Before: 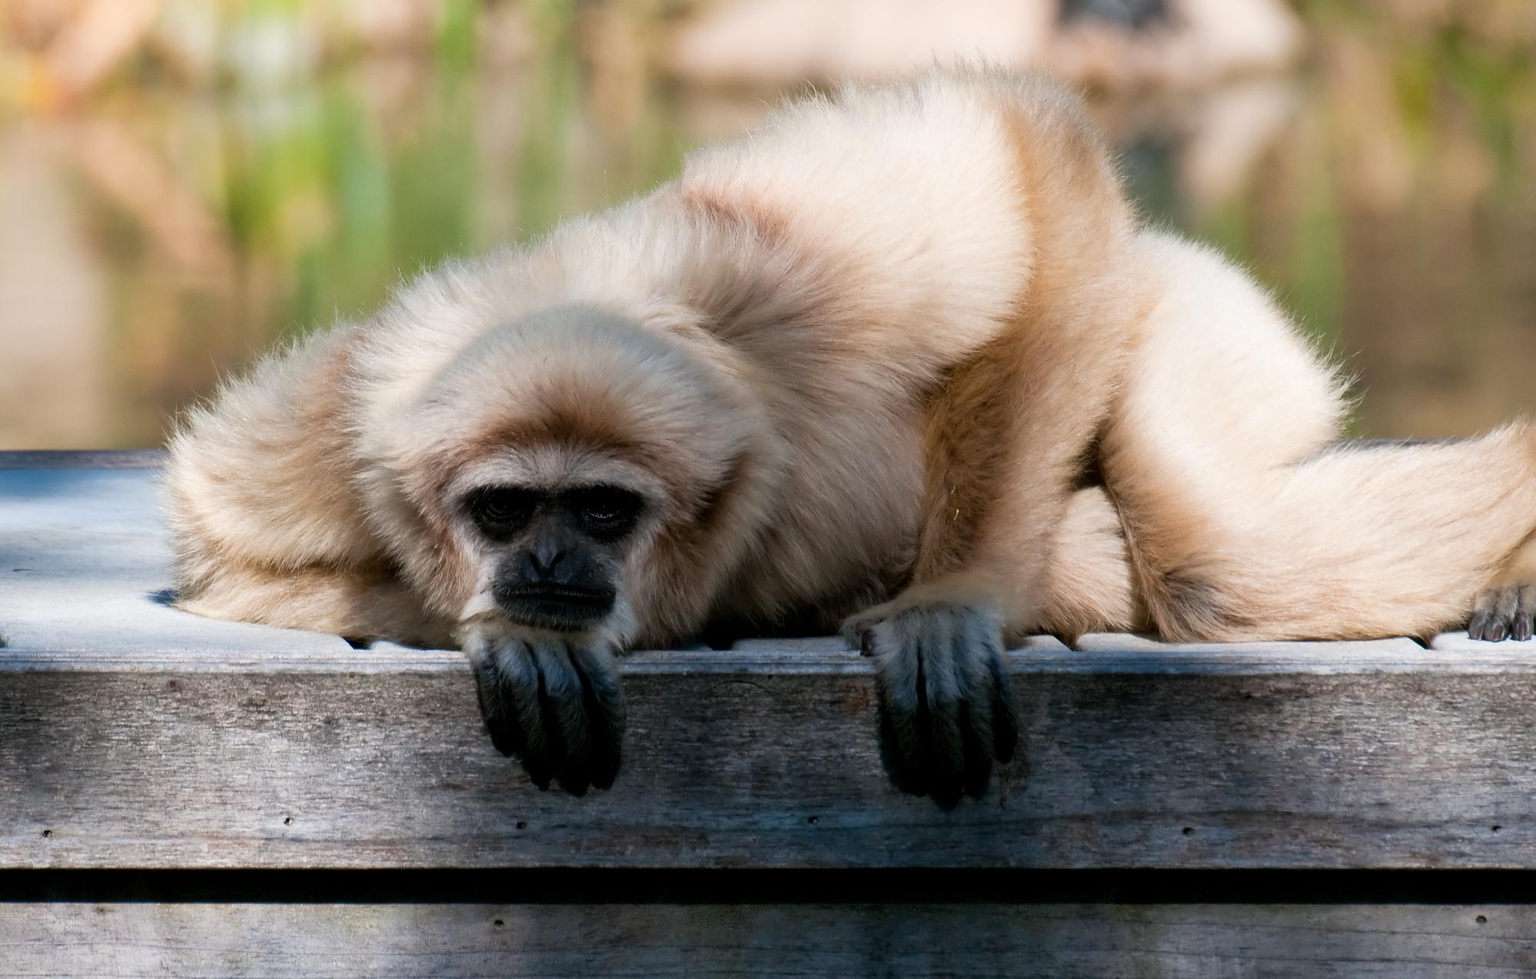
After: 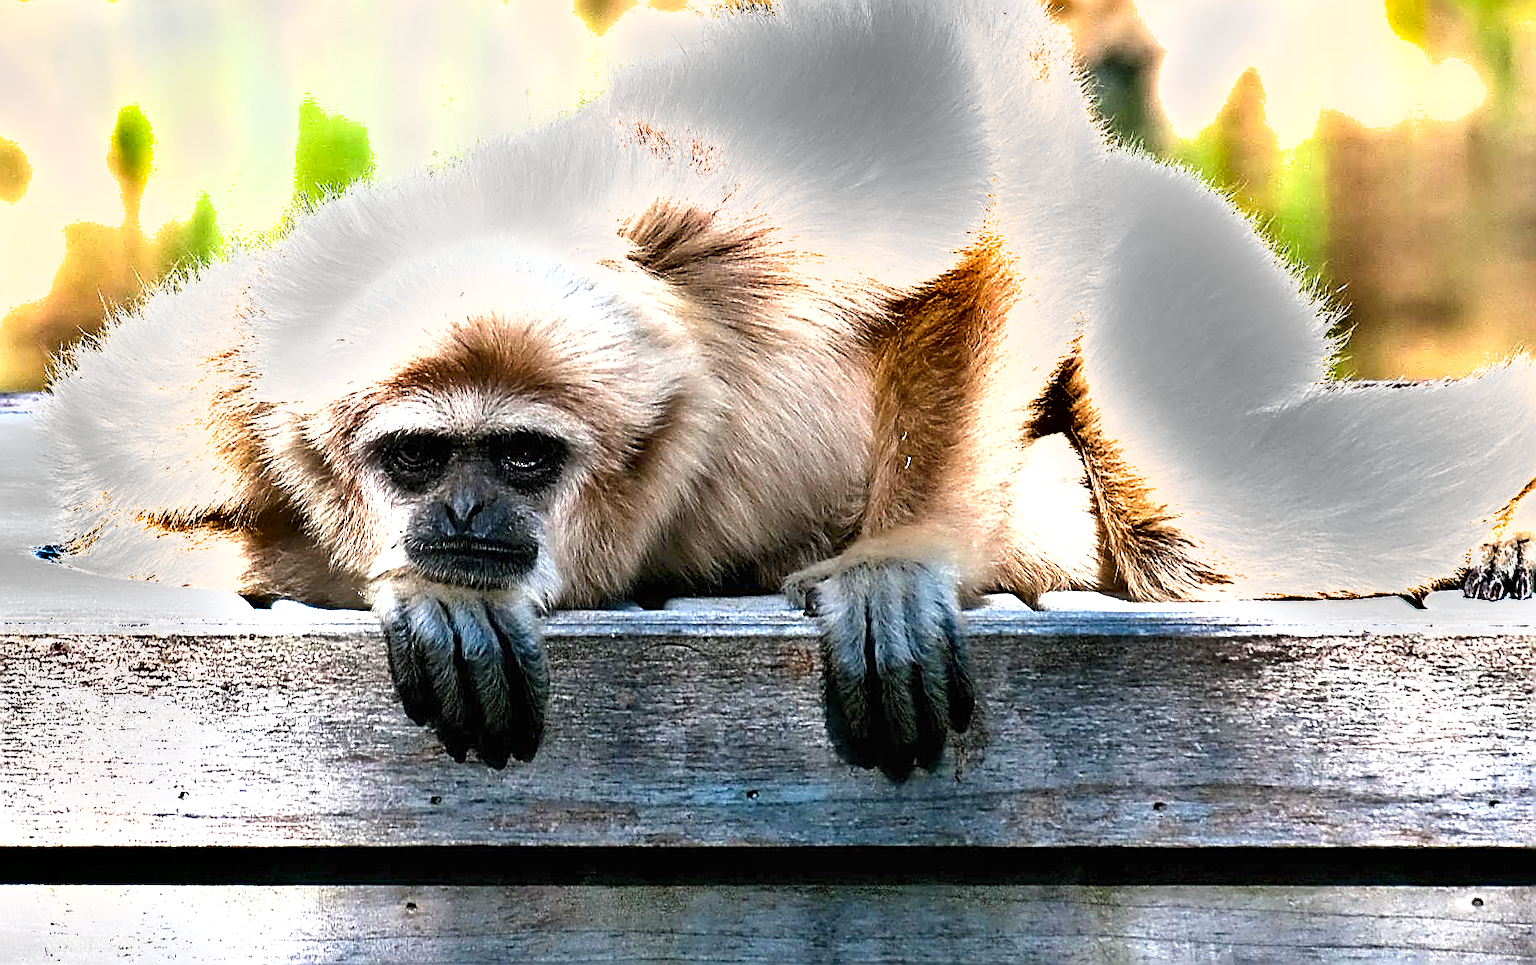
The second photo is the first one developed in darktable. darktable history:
sharpen: amount 1.856
exposure: black level correction 0, exposure 1.93 EV, compensate highlight preservation false
shadows and highlights: low approximation 0.01, soften with gaussian
crop and rotate: left 7.807%, top 9.153%
